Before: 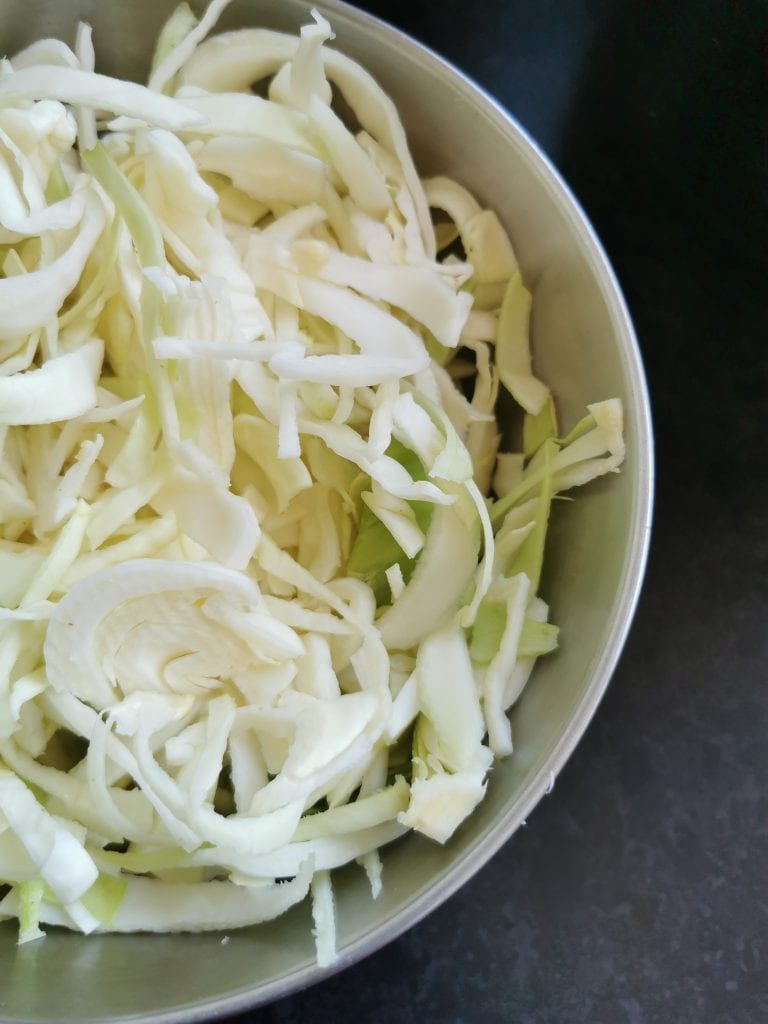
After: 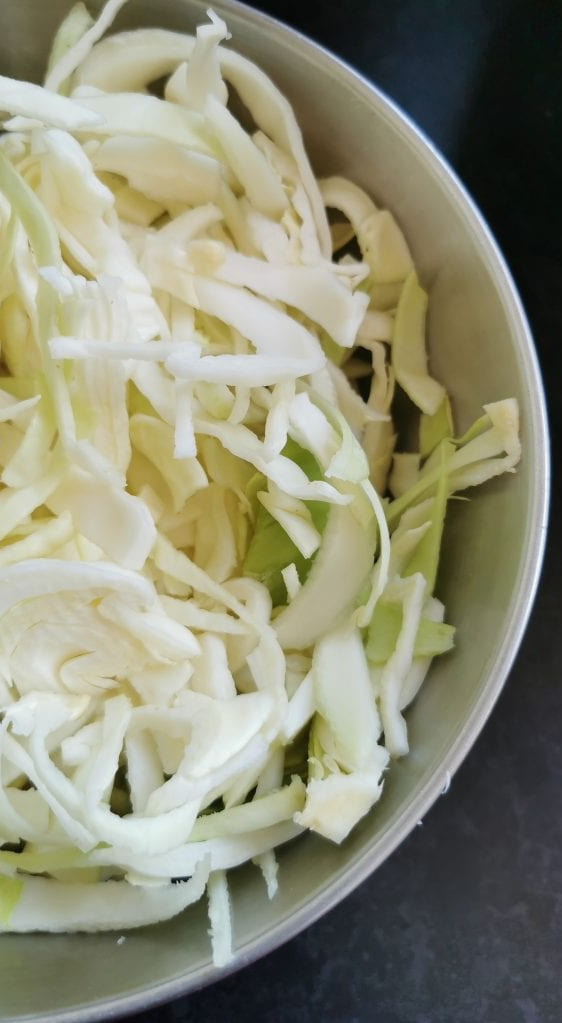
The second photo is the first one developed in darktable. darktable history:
crop: left 13.576%, top 0%, right 13.24%
